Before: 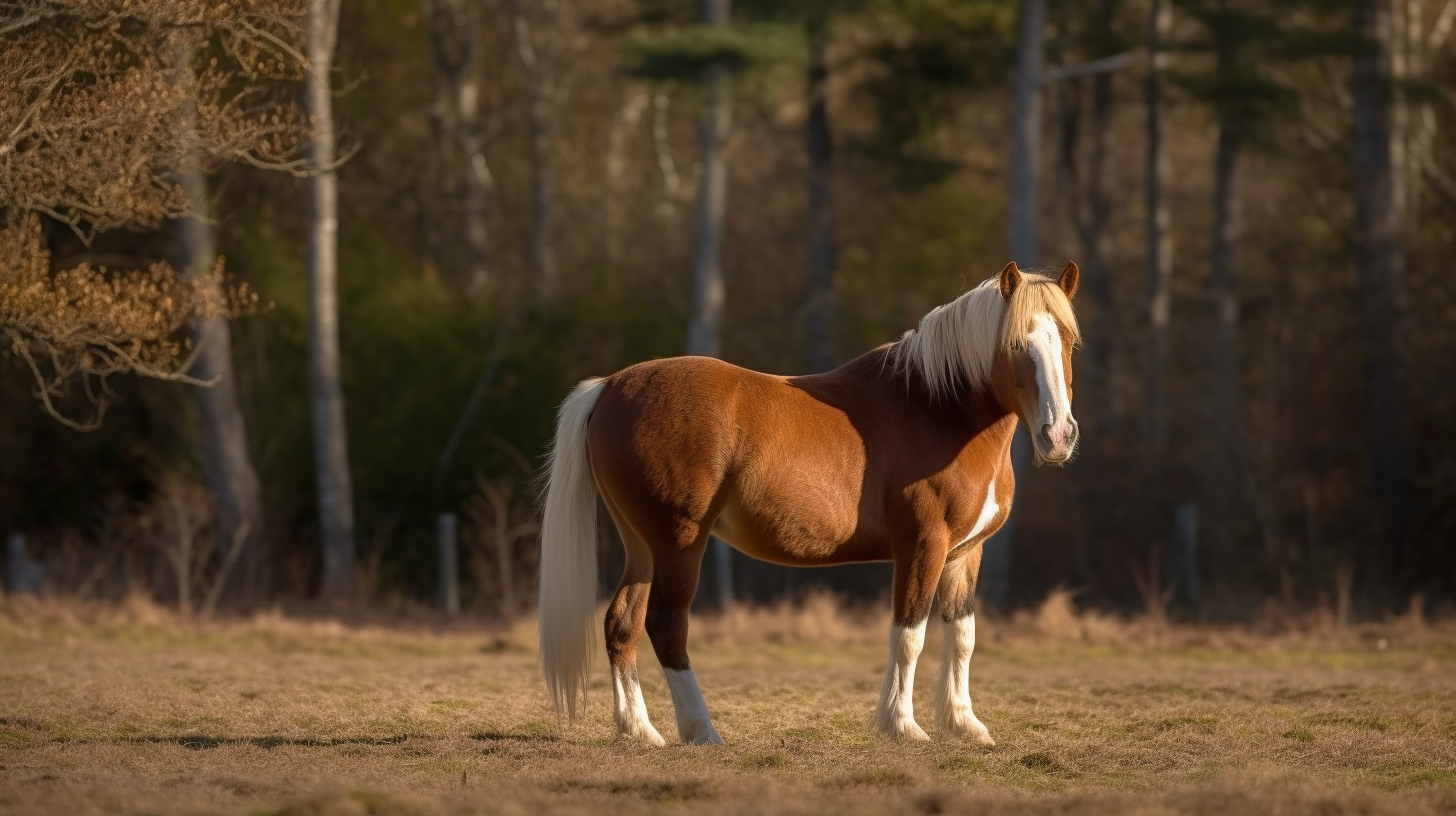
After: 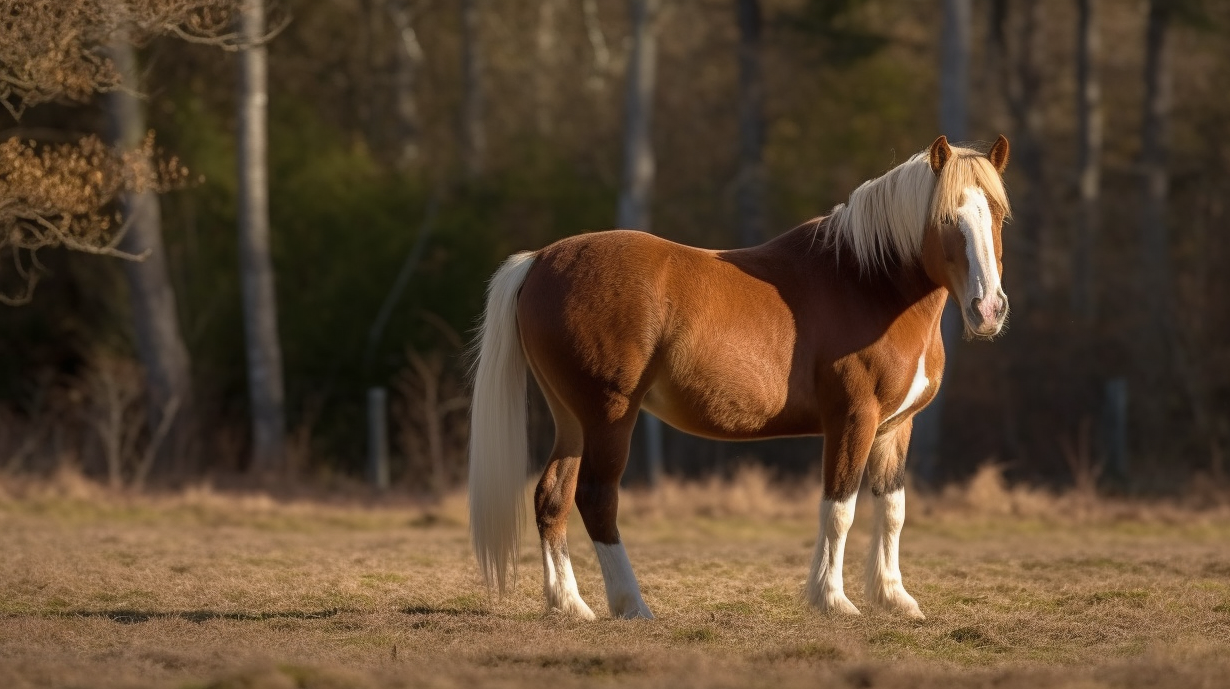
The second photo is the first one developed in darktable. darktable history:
crop and rotate: left 4.842%, top 15.51%, right 10.668%
contrast brightness saturation: saturation -0.05
